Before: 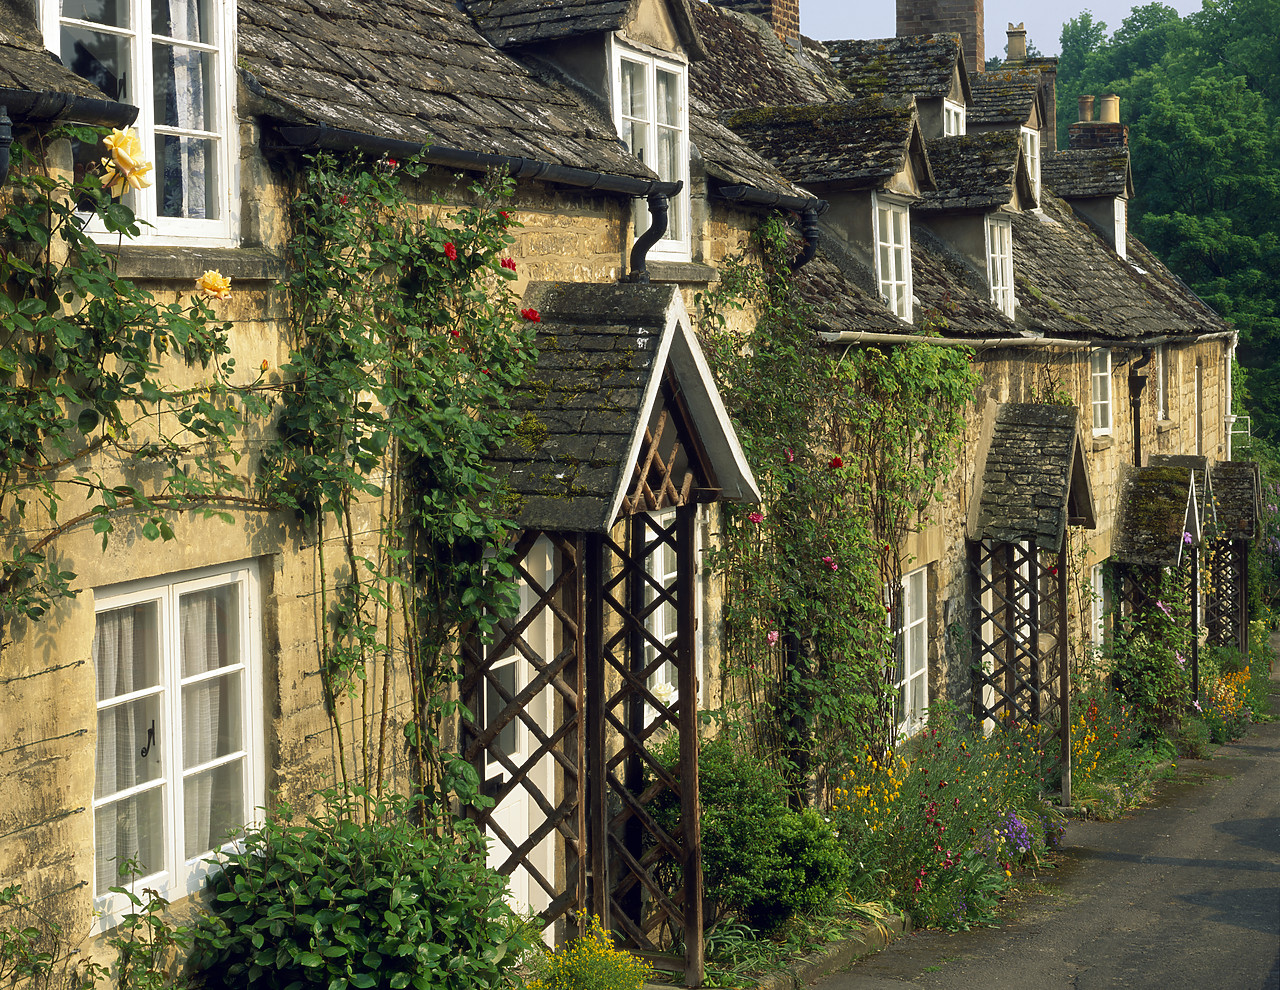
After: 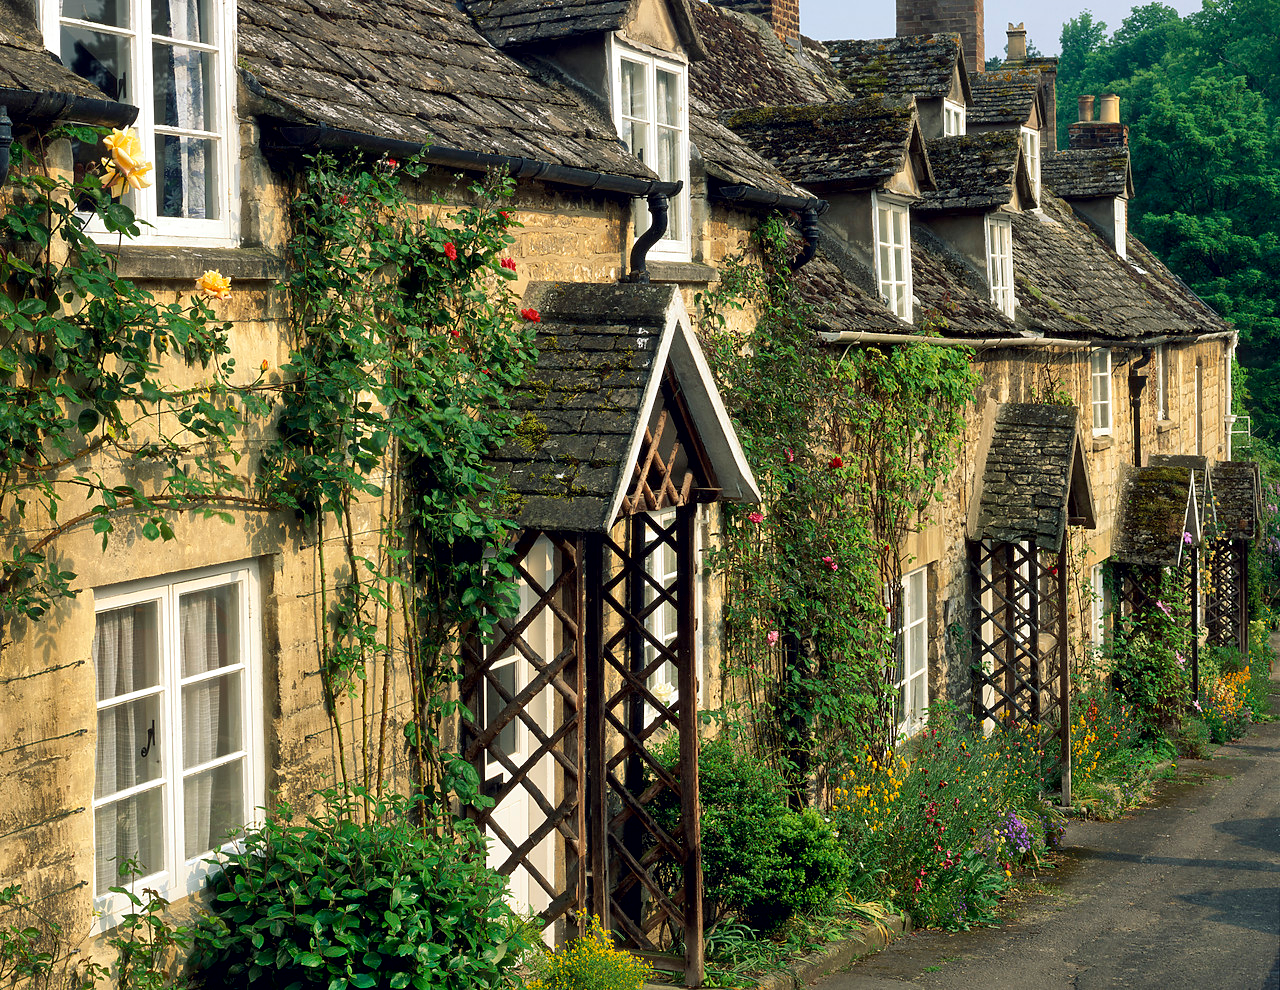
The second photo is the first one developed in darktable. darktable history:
local contrast: mode bilateral grid, contrast 21, coarseness 99, detail 150%, midtone range 0.2
shadows and highlights: shadows 47.68, highlights -42.26, soften with gaussian
